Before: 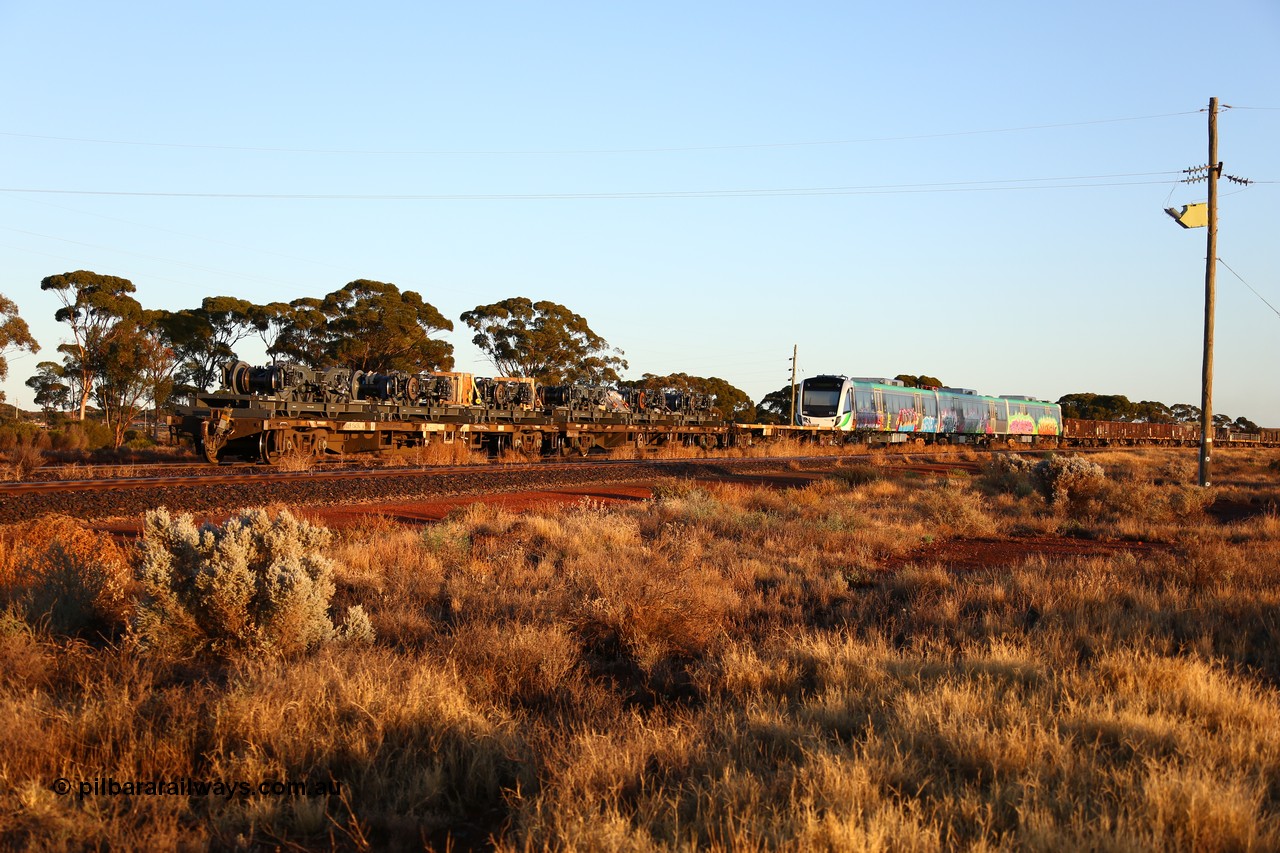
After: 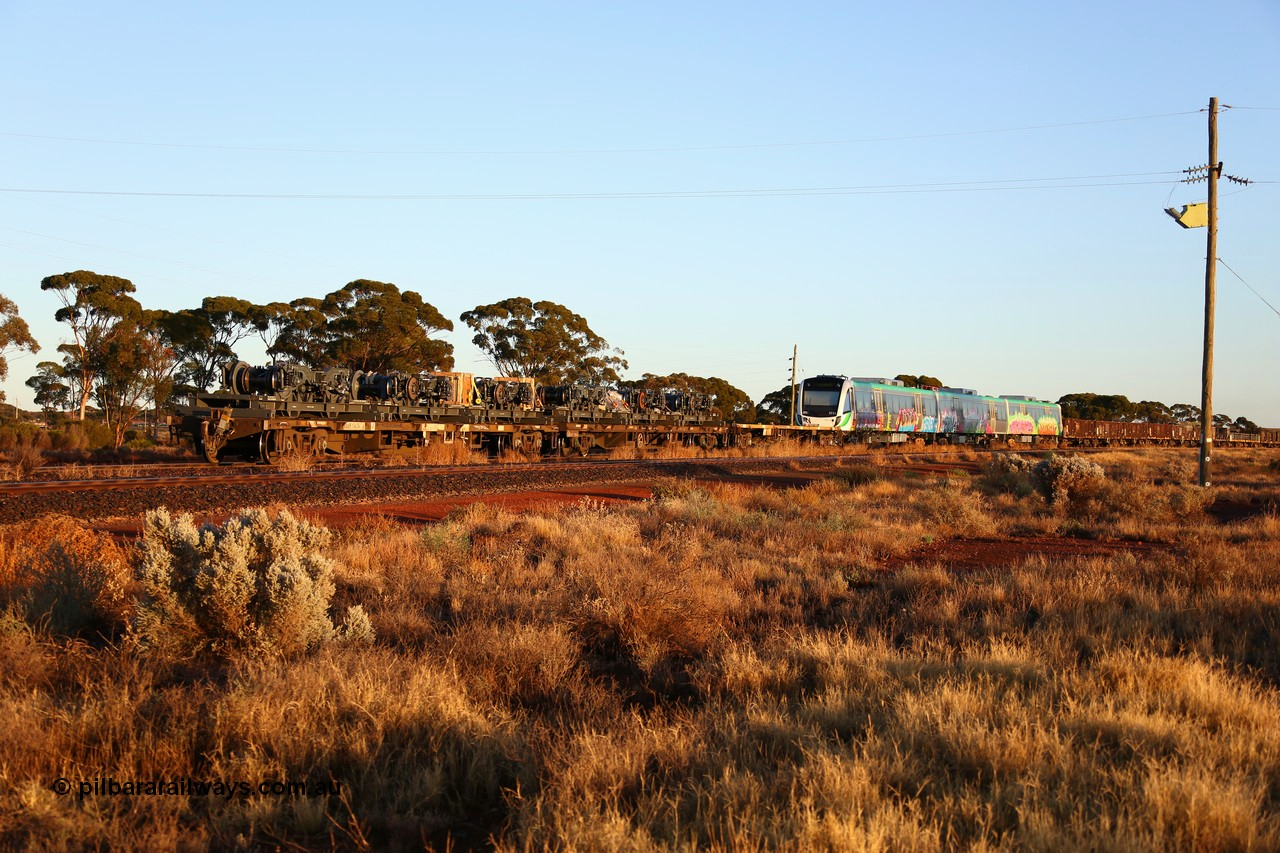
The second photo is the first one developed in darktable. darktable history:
velvia: strength 16.69%
exposure: exposure -0.04 EV, compensate highlight preservation false
